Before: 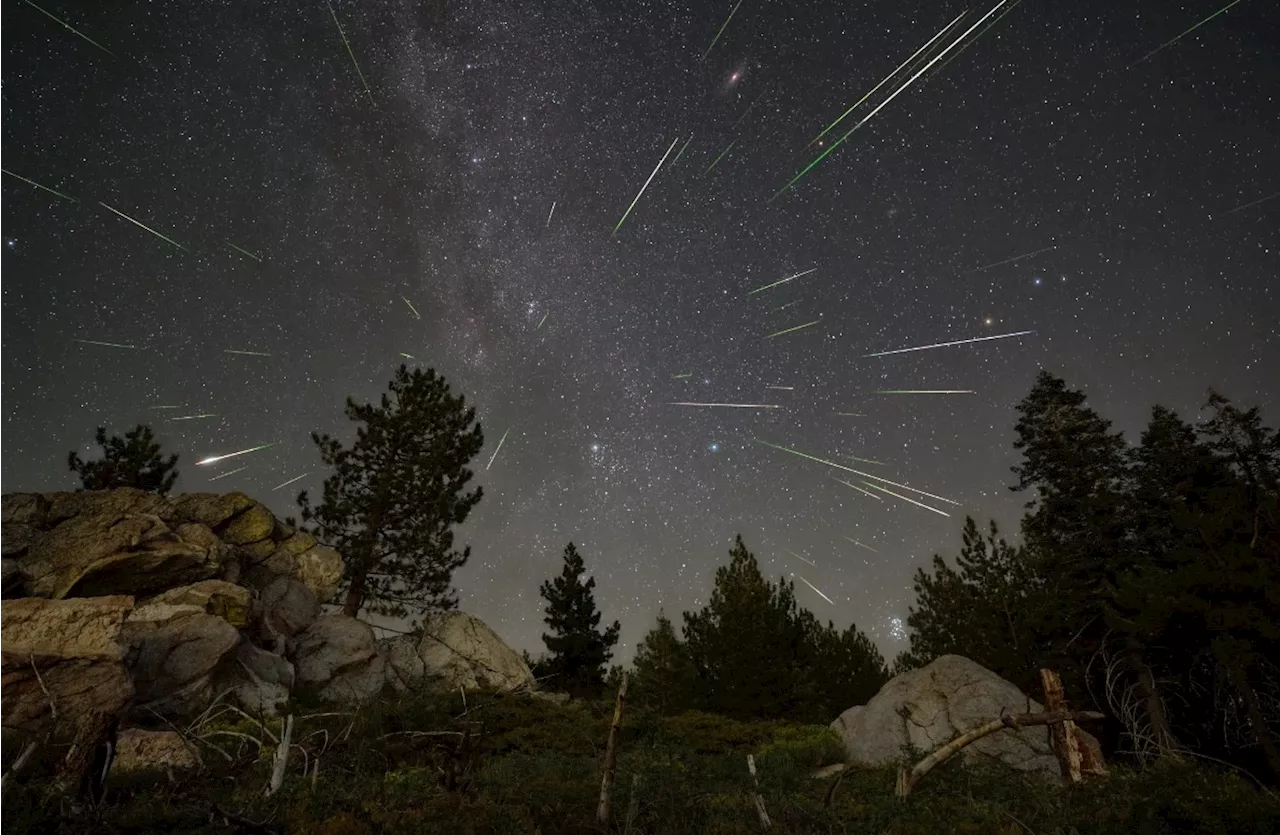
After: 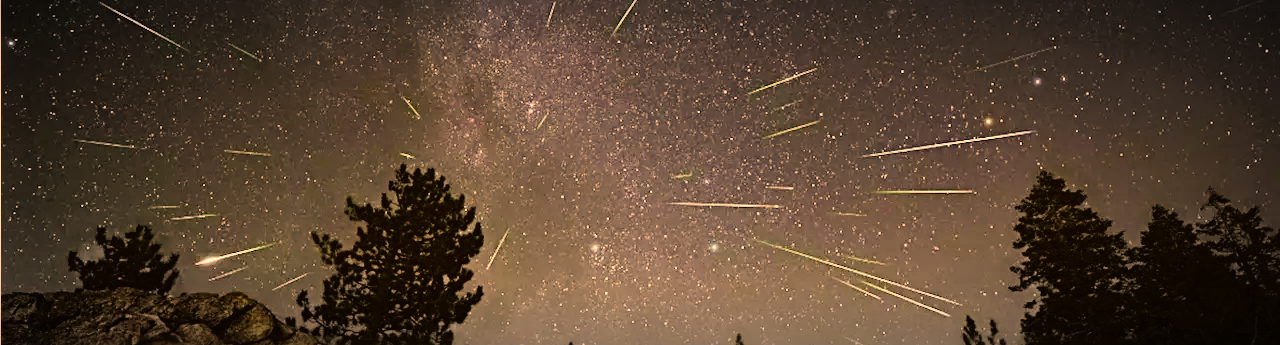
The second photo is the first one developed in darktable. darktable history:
sharpen: radius 3.957
vignetting: fall-off start 67.76%, fall-off radius 68.47%, automatic ratio true
tone equalizer: -8 EV -0.767 EV, -7 EV -0.675 EV, -6 EV -0.612 EV, -5 EV -0.42 EV, -3 EV 0.393 EV, -2 EV 0.6 EV, -1 EV 0.679 EV, +0 EV 0.731 EV
color correction: highlights a* 18.68, highlights b* 36.14, shadows a* 1.85, shadows b* 6.08, saturation 1.03
tone curve: curves: ch0 [(0, 0.026) (0.104, 0.1) (0.233, 0.262) (0.398, 0.507) (0.498, 0.621) (0.65, 0.757) (0.835, 0.883) (1, 0.961)]; ch1 [(0, 0) (0.346, 0.307) (0.408, 0.369) (0.453, 0.457) (0.482, 0.476) (0.502, 0.498) (0.521, 0.503) (0.553, 0.554) (0.638, 0.646) (0.693, 0.727) (1, 1)]; ch2 [(0, 0) (0.366, 0.337) (0.434, 0.46) (0.485, 0.494) (0.5, 0.494) (0.511, 0.508) (0.537, 0.55) (0.579, 0.599) (0.663, 0.67) (1, 1)], preserve colors none
crop and rotate: top 24.031%, bottom 34.576%
